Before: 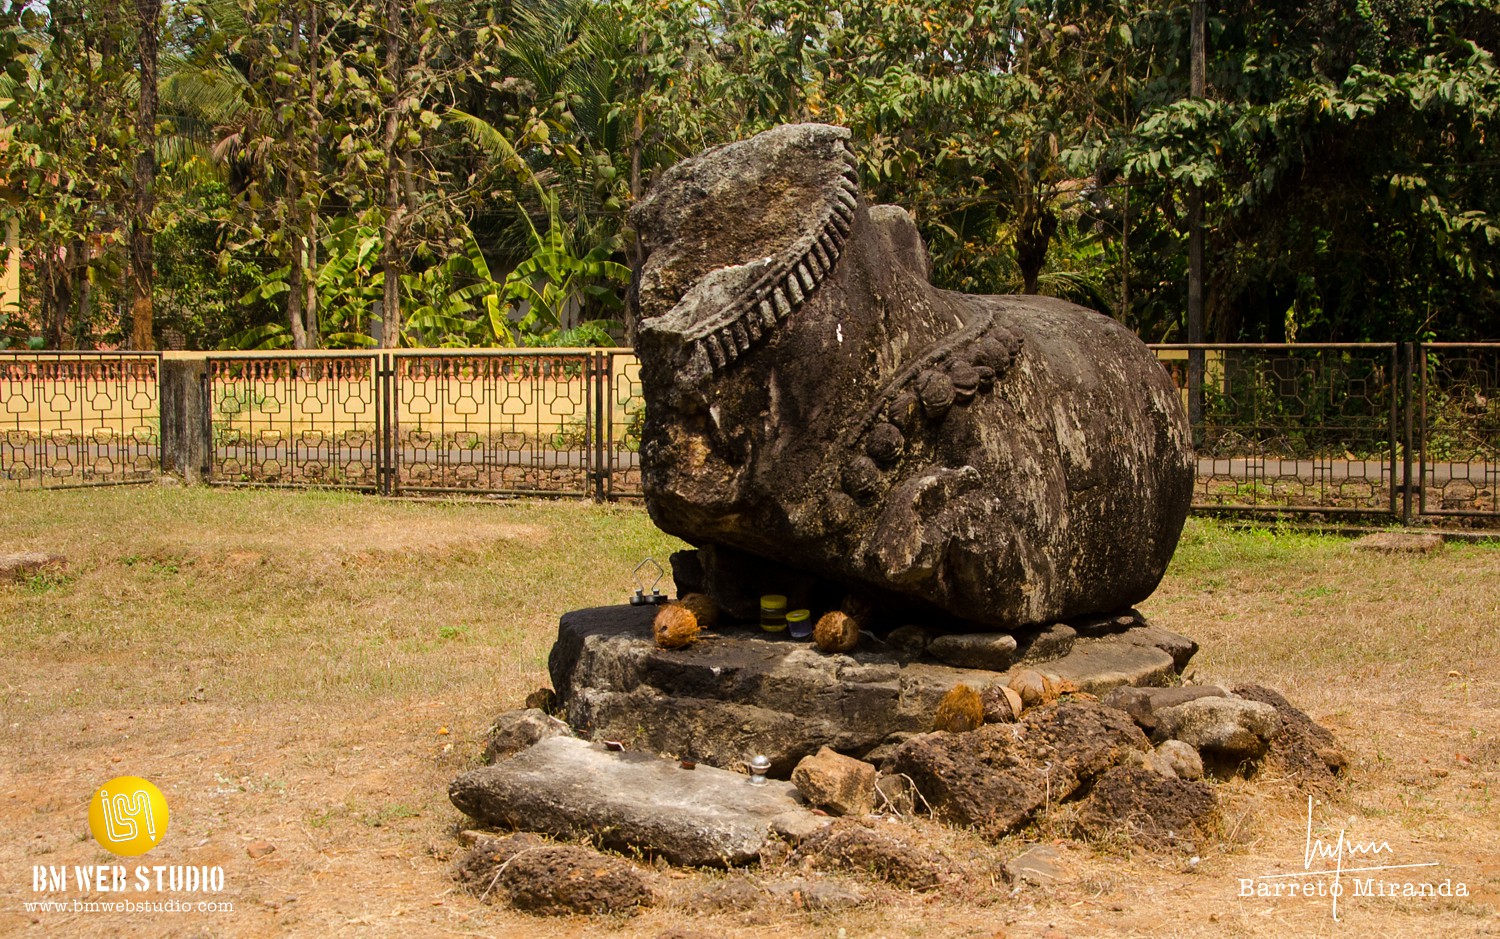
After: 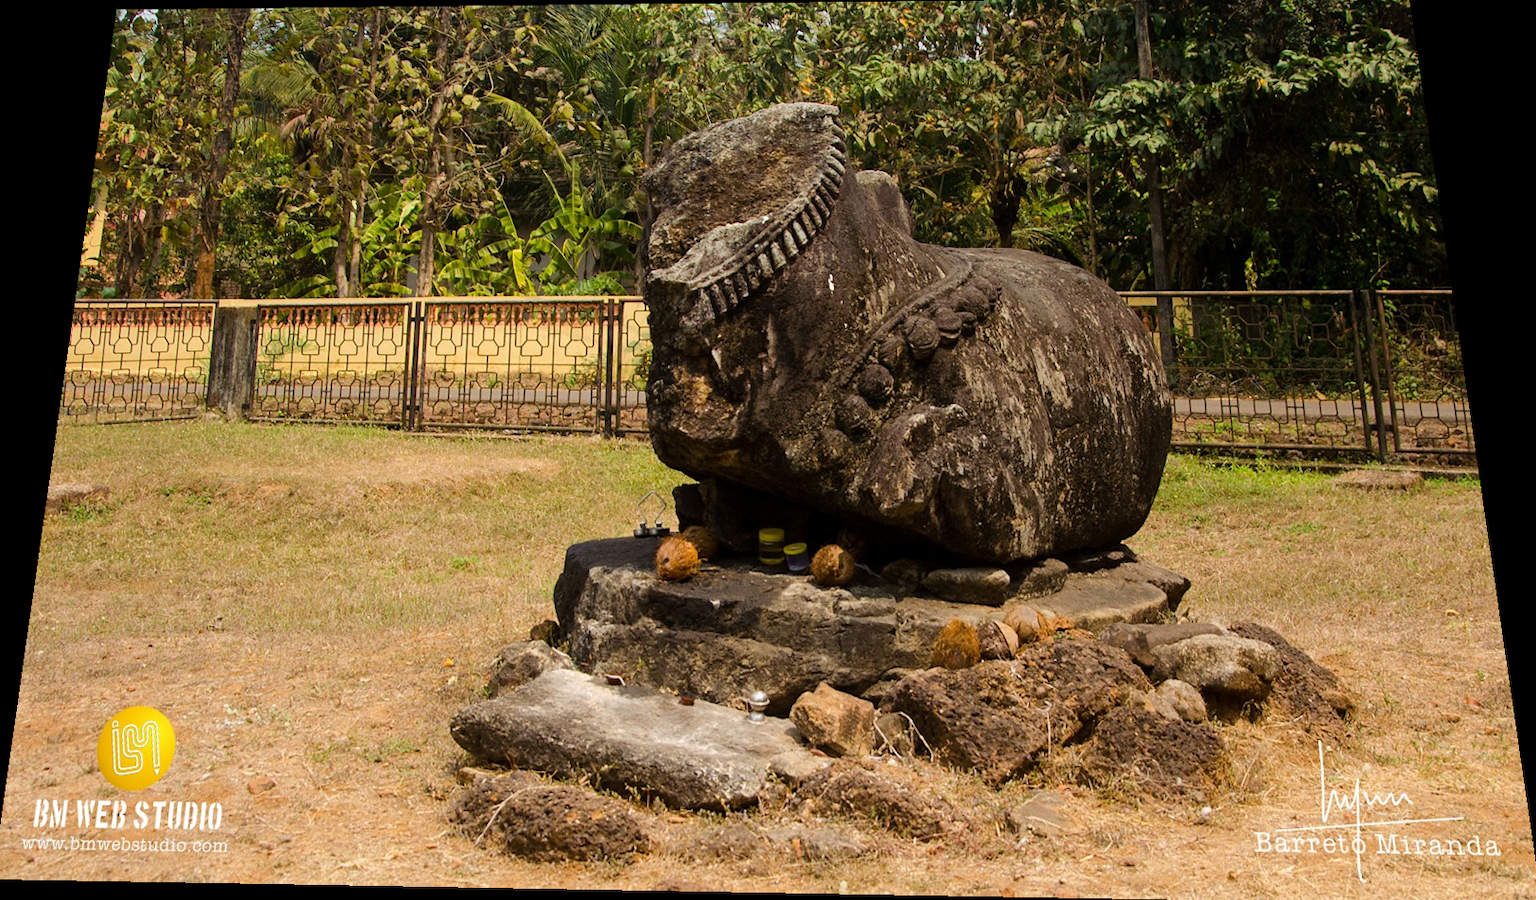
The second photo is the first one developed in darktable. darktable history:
crop: left 0.434%, top 0.485%, right 0.244%, bottom 0.386%
rotate and perspective: rotation 0.128°, lens shift (vertical) -0.181, lens shift (horizontal) -0.044, shear 0.001, automatic cropping off
